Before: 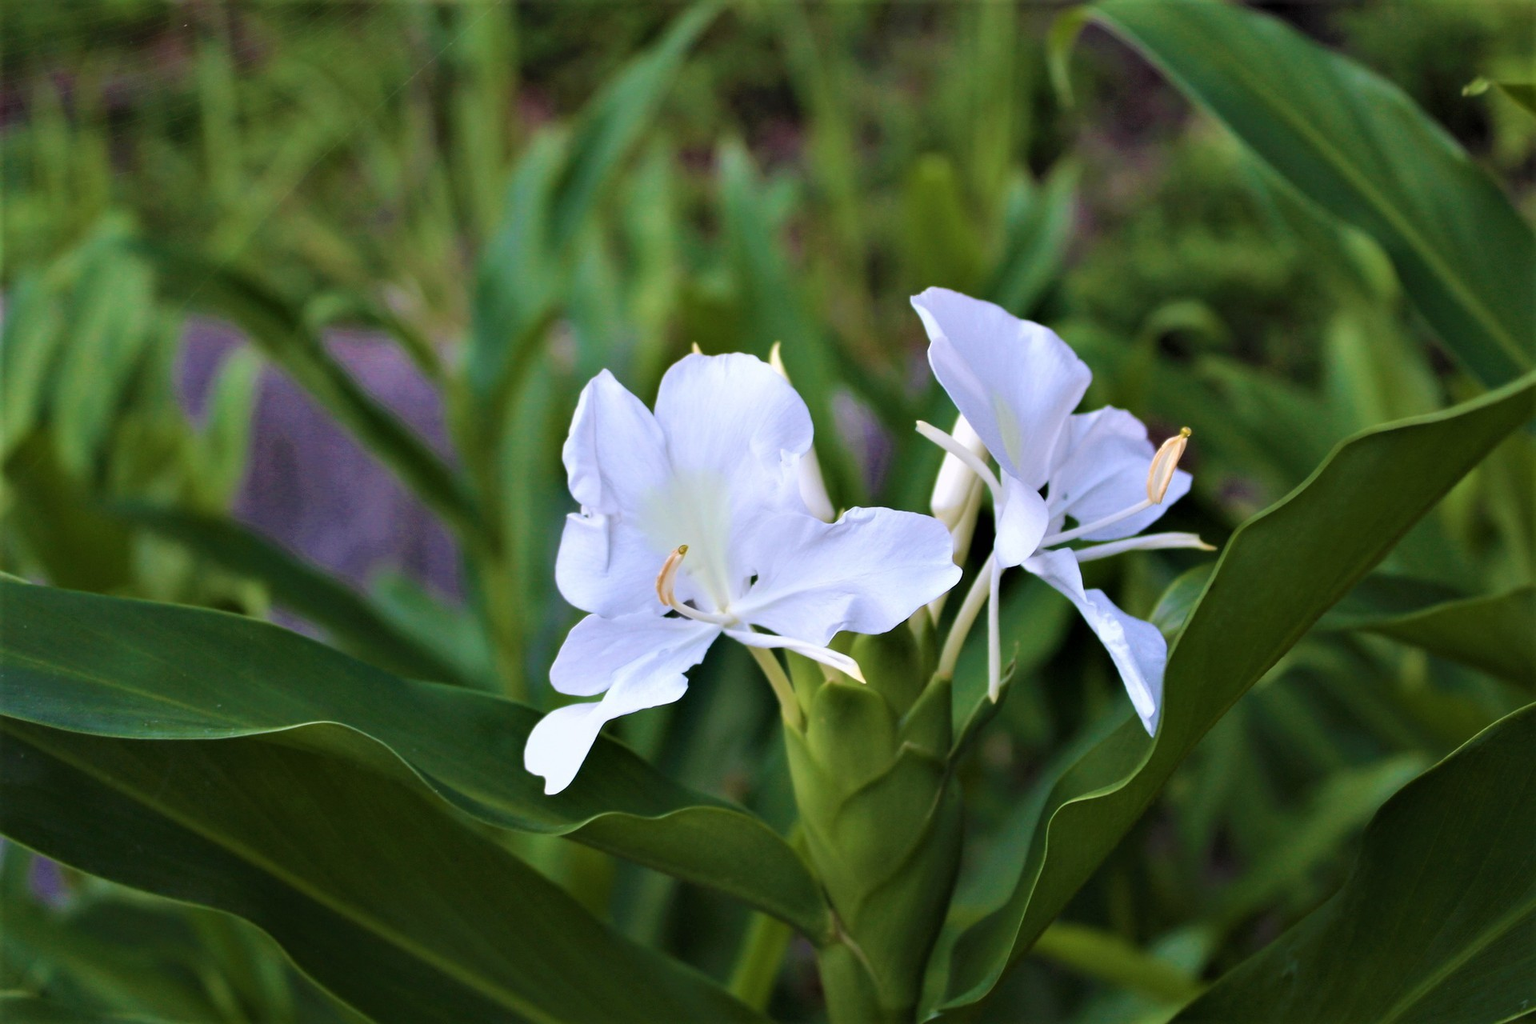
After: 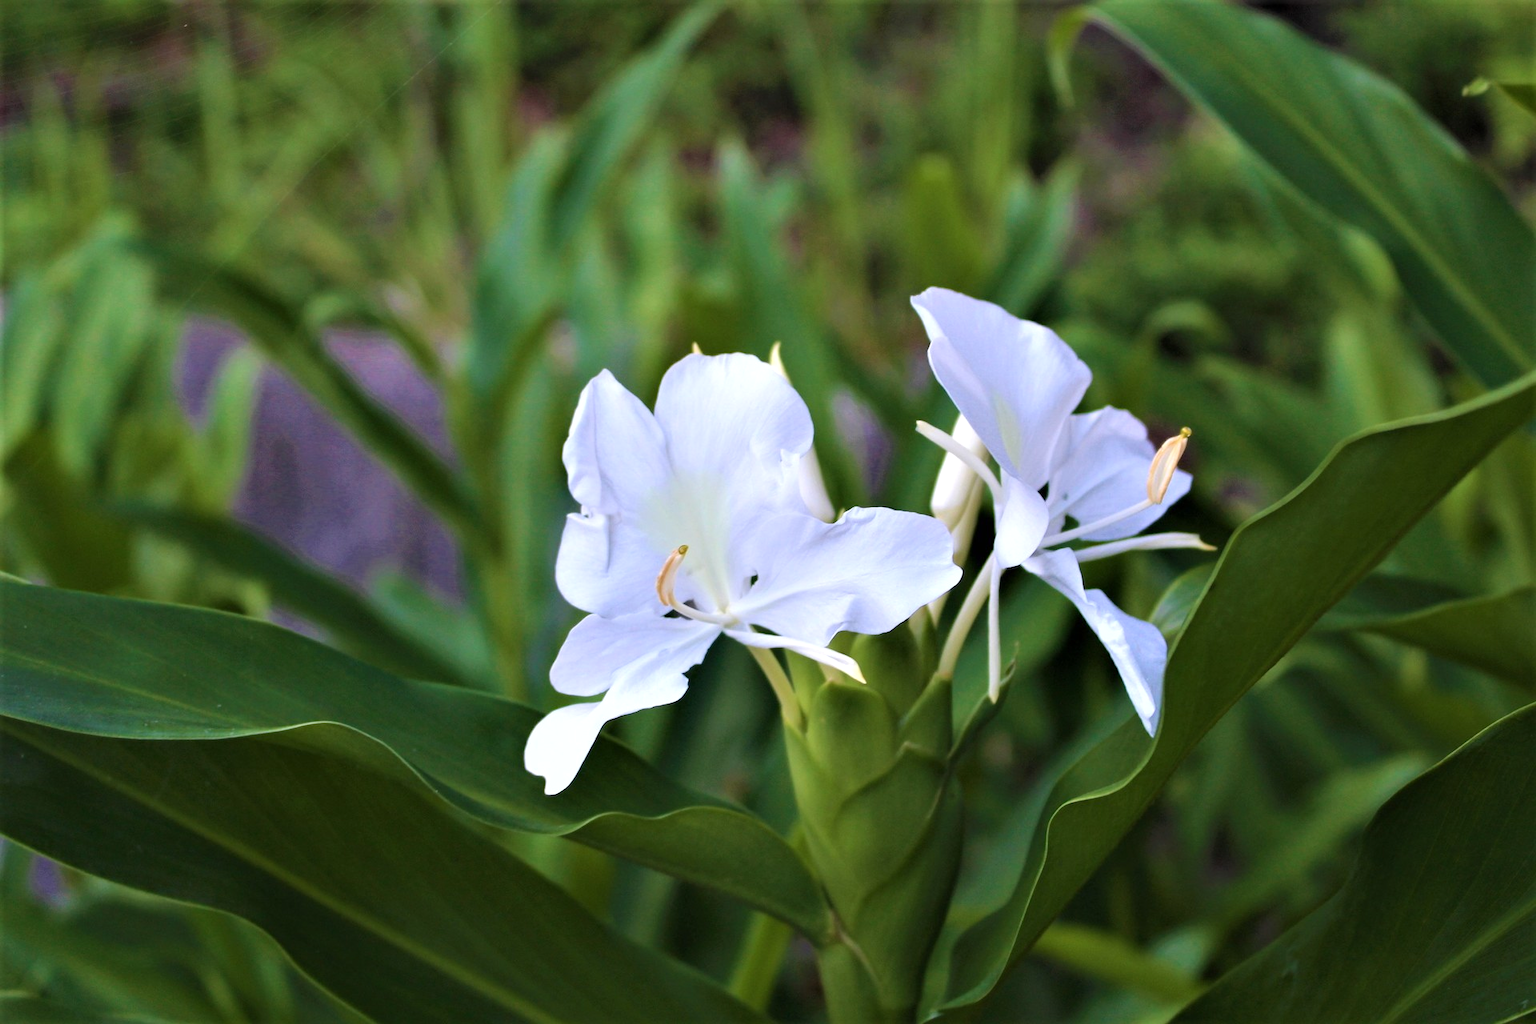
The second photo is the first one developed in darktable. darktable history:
exposure: exposure 0.175 EV, compensate exposure bias true, compensate highlight preservation false
